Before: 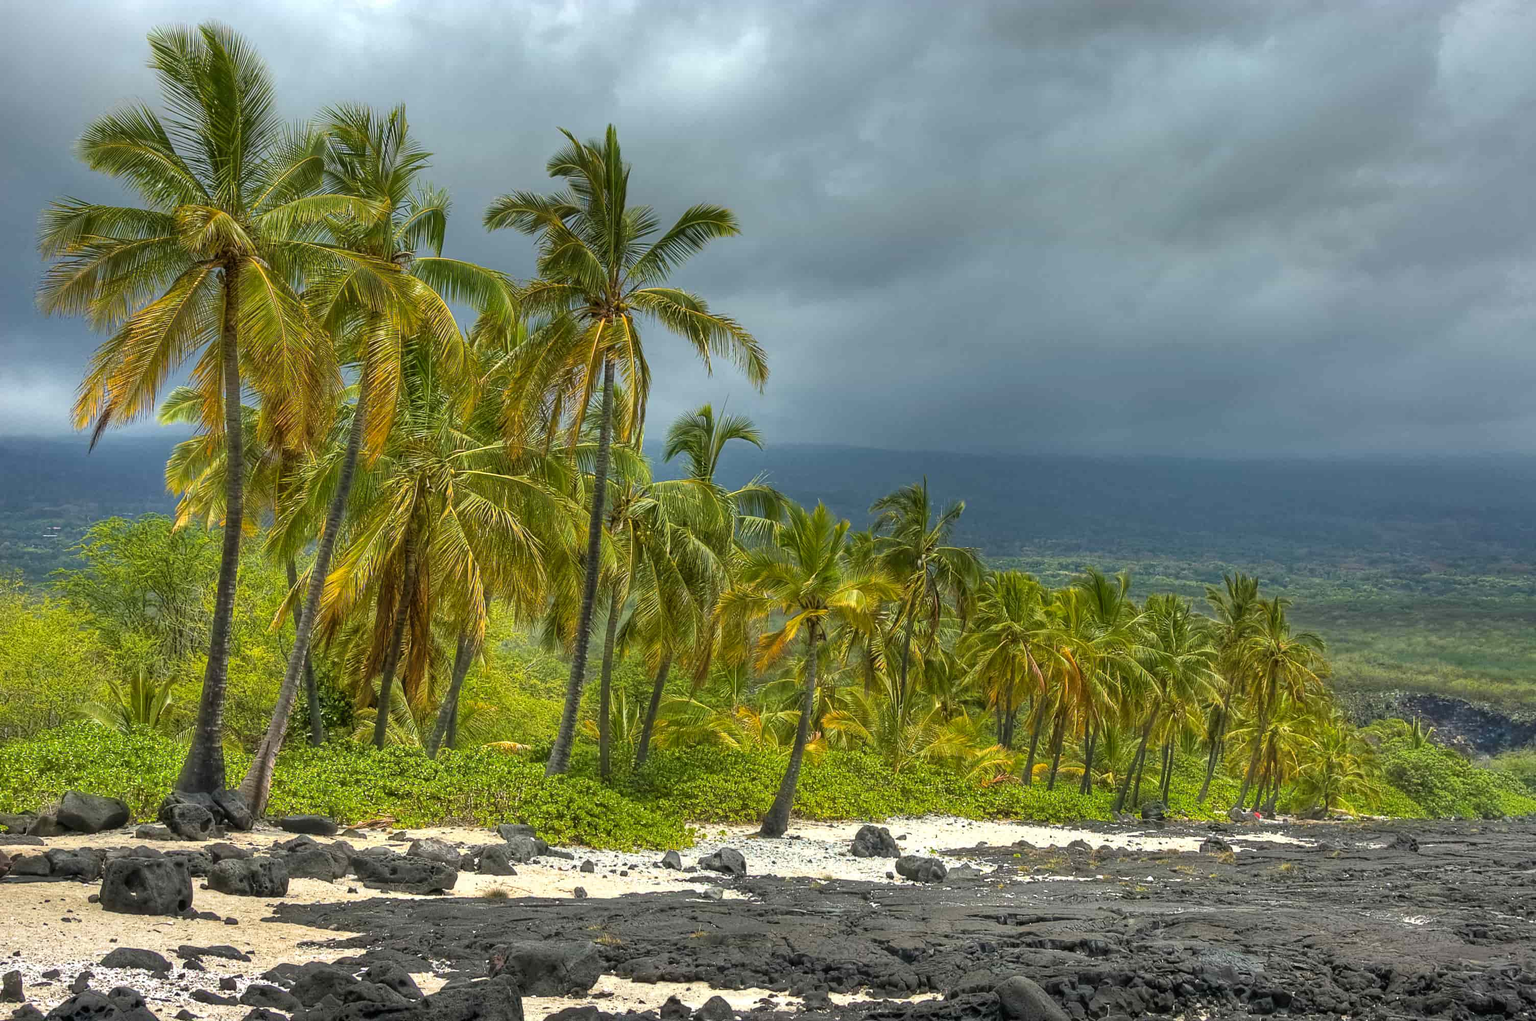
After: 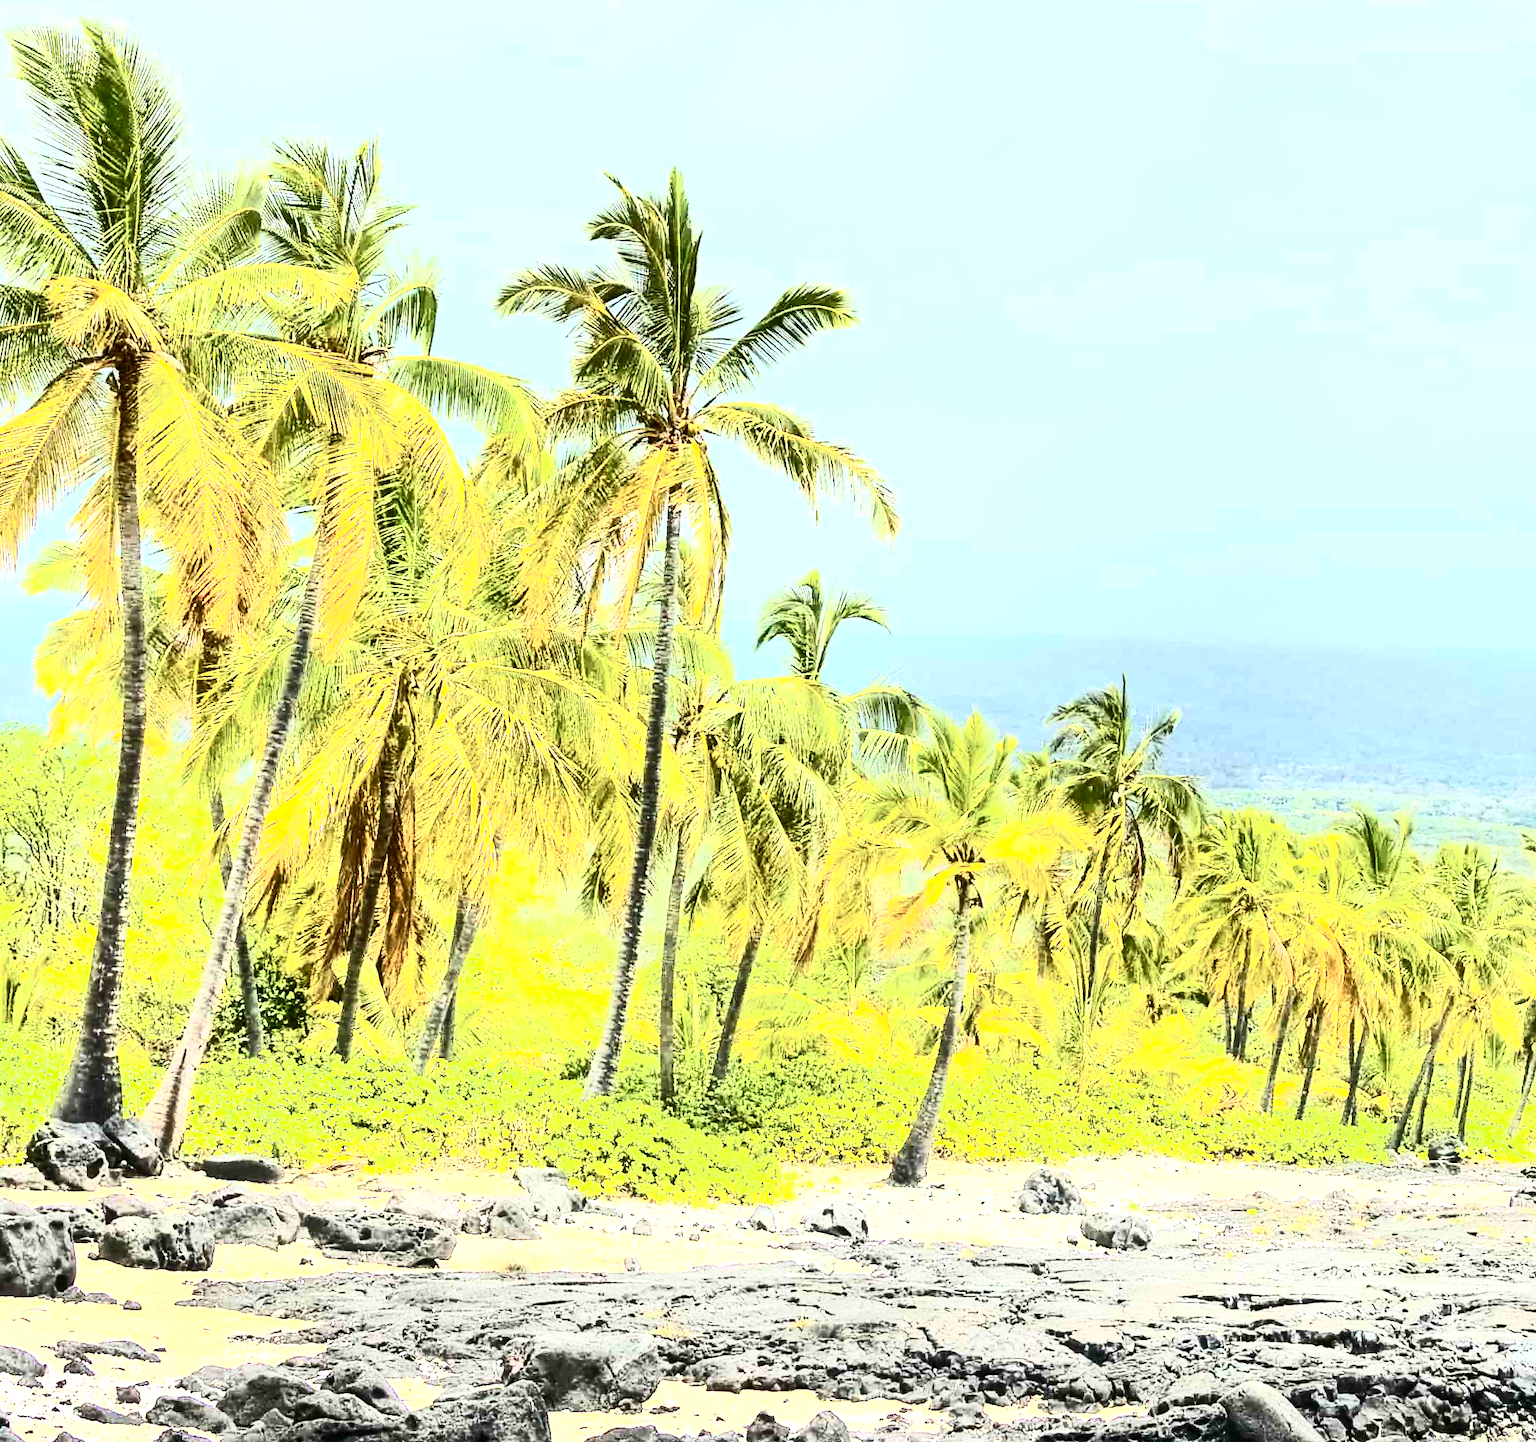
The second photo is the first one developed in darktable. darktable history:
crop and rotate: left 9.061%, right 20.142%
rgb curve: curves: ch0 [(0, 0) (0.053, 0.068) (0.122, 0.128) (1, 1)]
contrast brightness saturation: contrast 0.93, brightness 0.2
exposure: black level correction 0, exposure 1.55 EV, compensate exposure bias true, compensate highlight preservation false
rotate and perspective: rotation 0.174°, lens shift (vertical) 0.013, lens shift (horizontal) 0.019, shear 0.001, automatic cropping original format, crop left 0.007, crop right 0.991, crop top 0.016, crop bottom 0.997
white balance: red 1, blue 1
